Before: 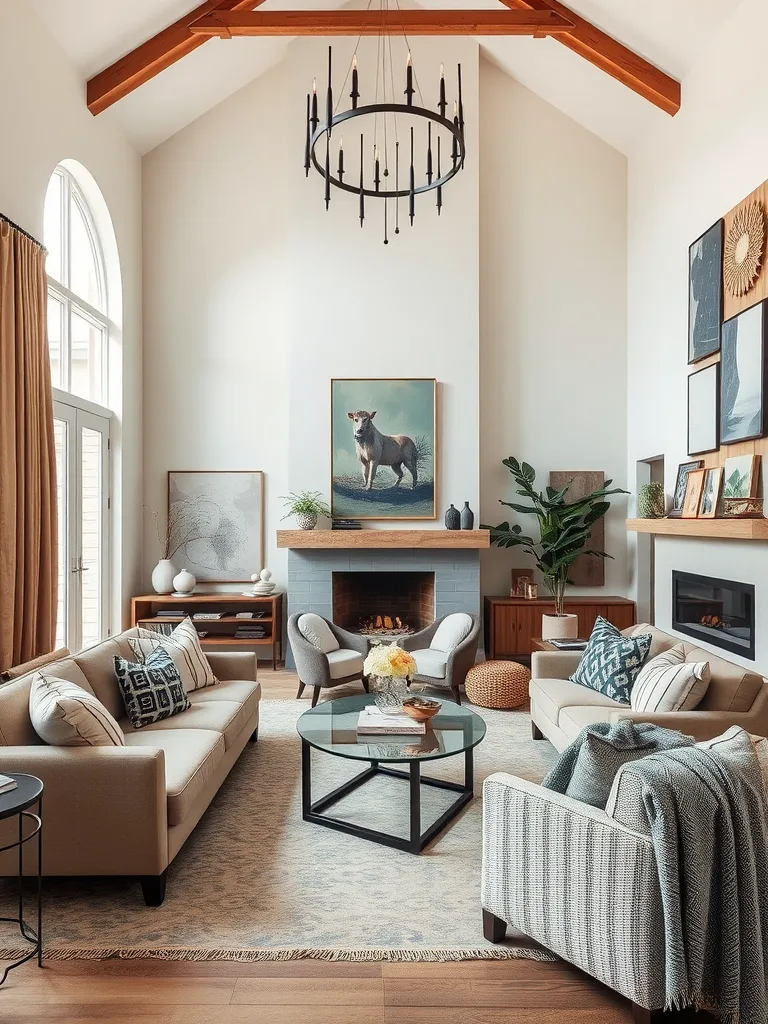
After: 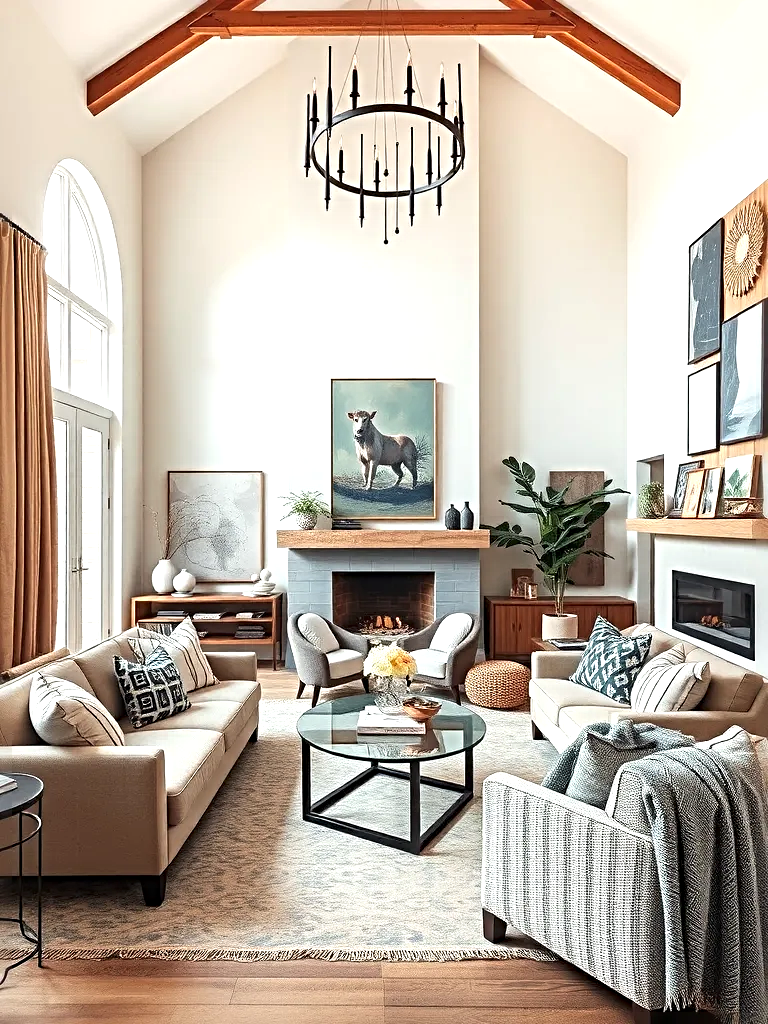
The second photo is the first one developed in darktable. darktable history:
sharpen: radius 4.905
exposure: black level correction 0, exposure 0.498 EV, compensate highlight preservation false
